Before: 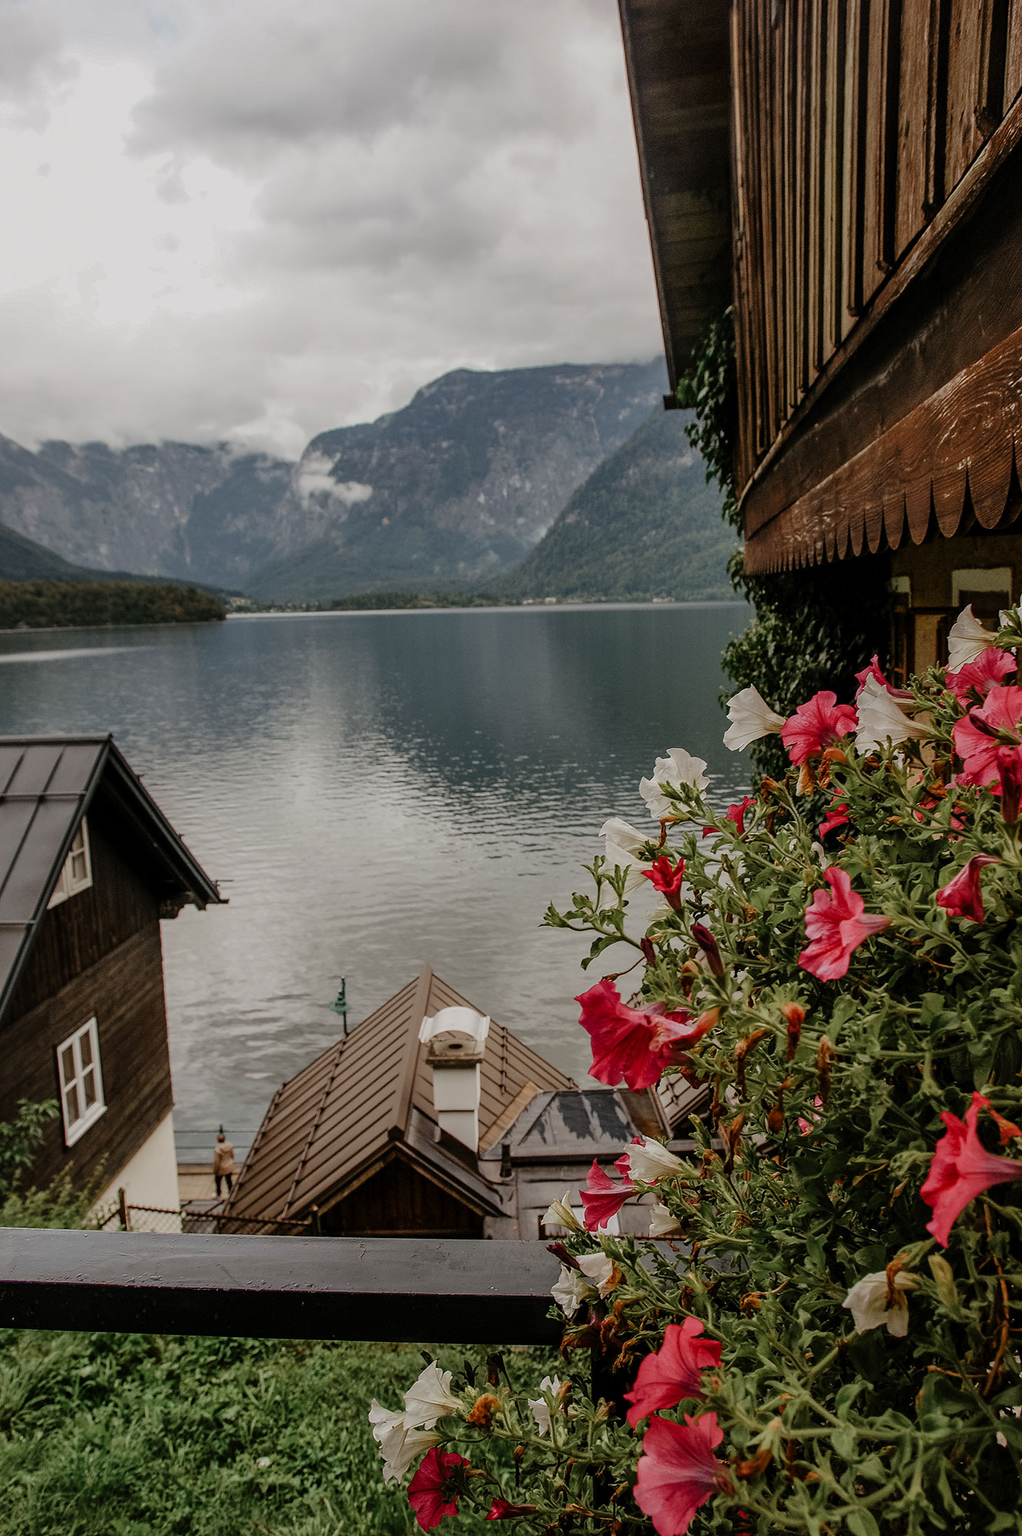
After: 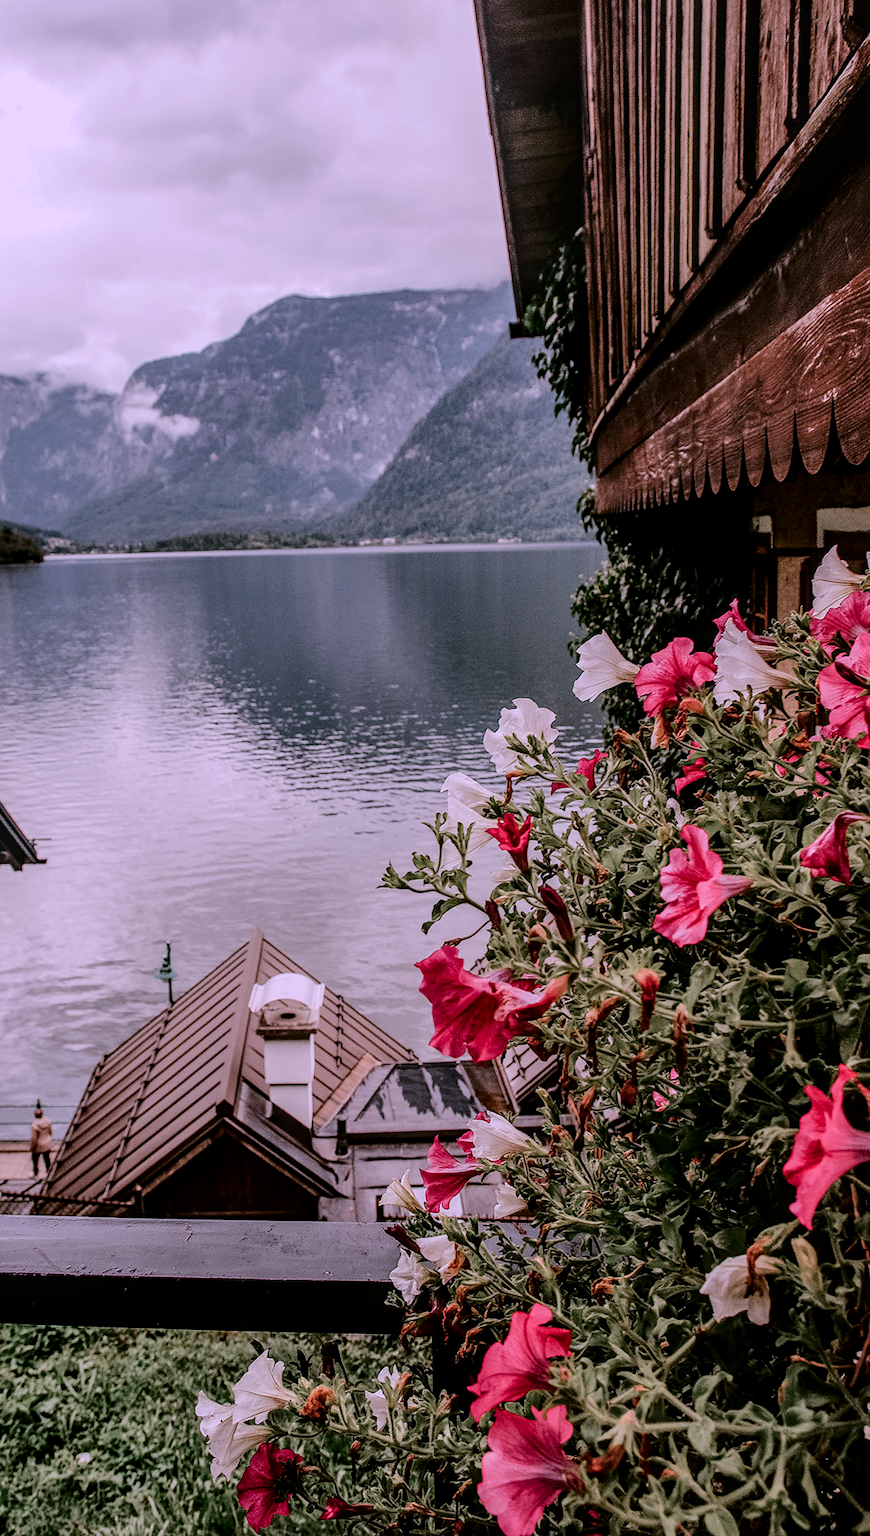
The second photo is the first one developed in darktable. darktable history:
local contrast: on, module defaults
color zones: curves: ch1 [(0, 0.513) (0.143, 0.524) (0.286, 0.511) (0.429, 0.506) (0.571, 0.503) (0.714, 0.503) (0.857, 0.508) (1, 0.513)]
tone curve: curves: ch0 [(0, 0) (0.003, 0.011) (0.011, 0.012) (0.025, 0.013) (0.044, 0.023) (0.069, 0.04) (0.1, 0.06) (0.136, 0.094) (0.177, 0.145) (0.224, 0.213) (0.277, 0.301) (0.335, 0.389) (0.399, 0.473) (0.468, 0.554) (0.543, 0.627) (0.623, 0.694) (0.709, 0.763) (0.801, 0.83) (0.898, 0.906) (1, 1)], color space Lab, independent channels, preserve colors none
crop and rotate: left 18.175%, top 6.008%, right 1.763%
color correction: highlights a* 15.16, highlights b* -24.82
